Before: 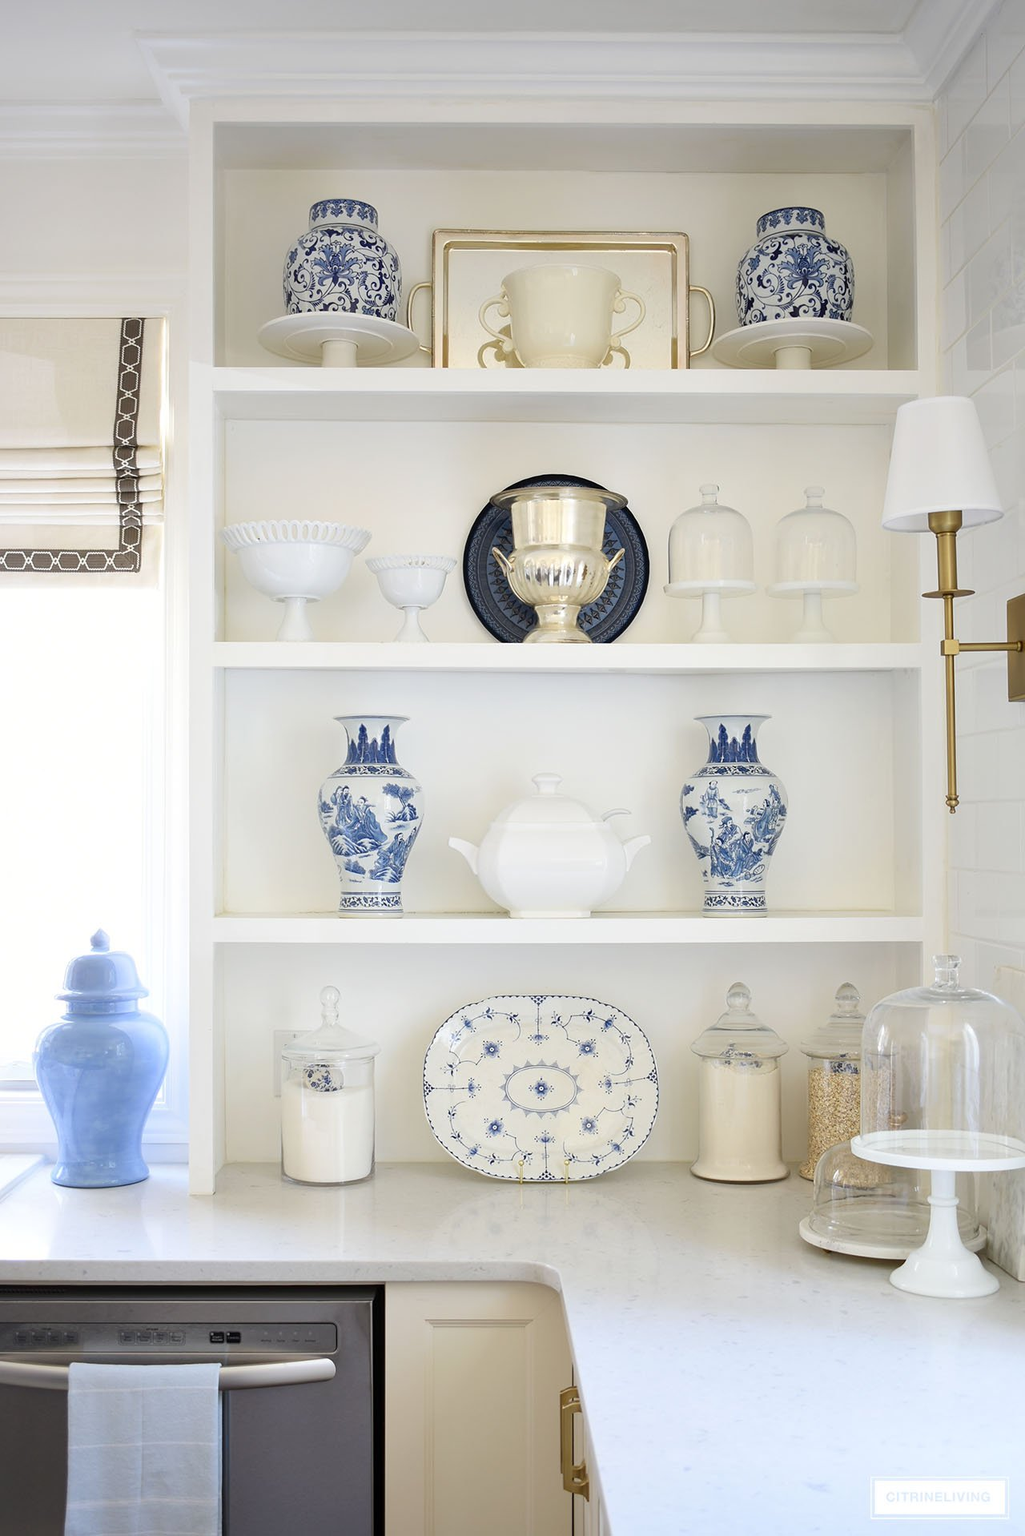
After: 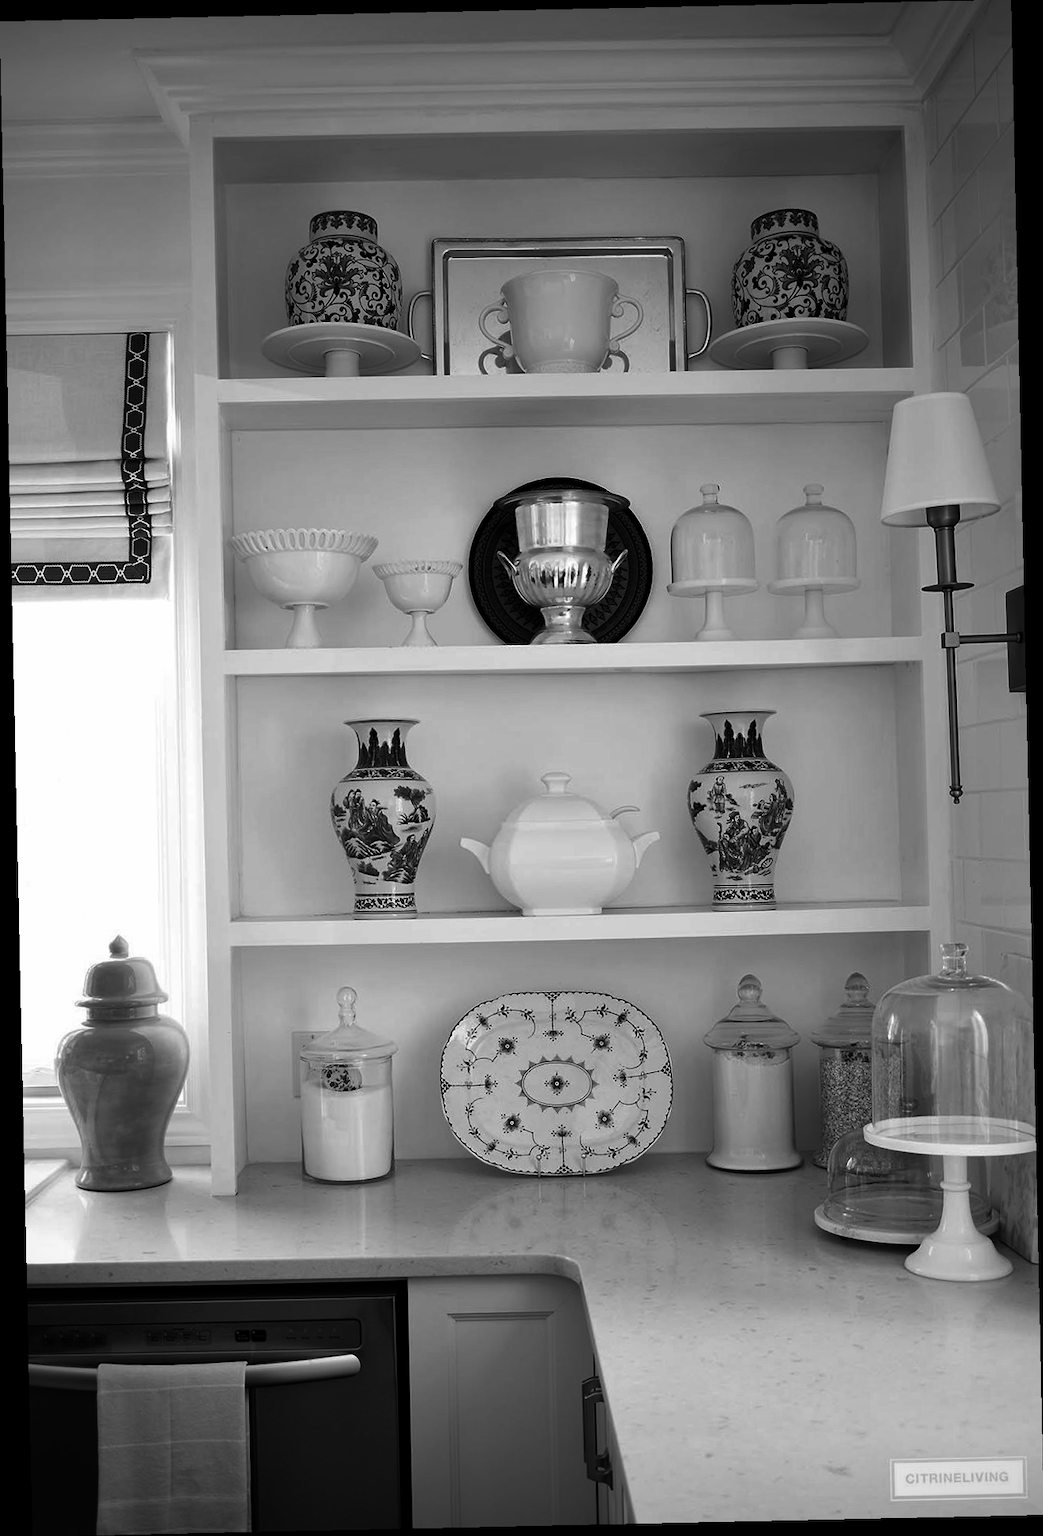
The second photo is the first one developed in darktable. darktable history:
vignetting: on, module defaults
contrast brightness saturation: contrast 0.02, brightness -1, saturation -1
rotate and perspective: rotation -1.24°, automatic cropping off
color balance rgb: shadows lift › chroma 2%, shadows lift › hue 250°, power › hue 326.4°, highlights gain › chroma 2%, highlights gain › hue 64.8°, global offset › luminance 0.5%, global offset › hue 58.8°, perceptual saturation grading › highlights -25%, perceptual saturation grading › shadows 30%, global vibrance 15%
shadows and highlights: radius 125.46, shadows 21.19, highlights -21.19, low approximation 0.01
